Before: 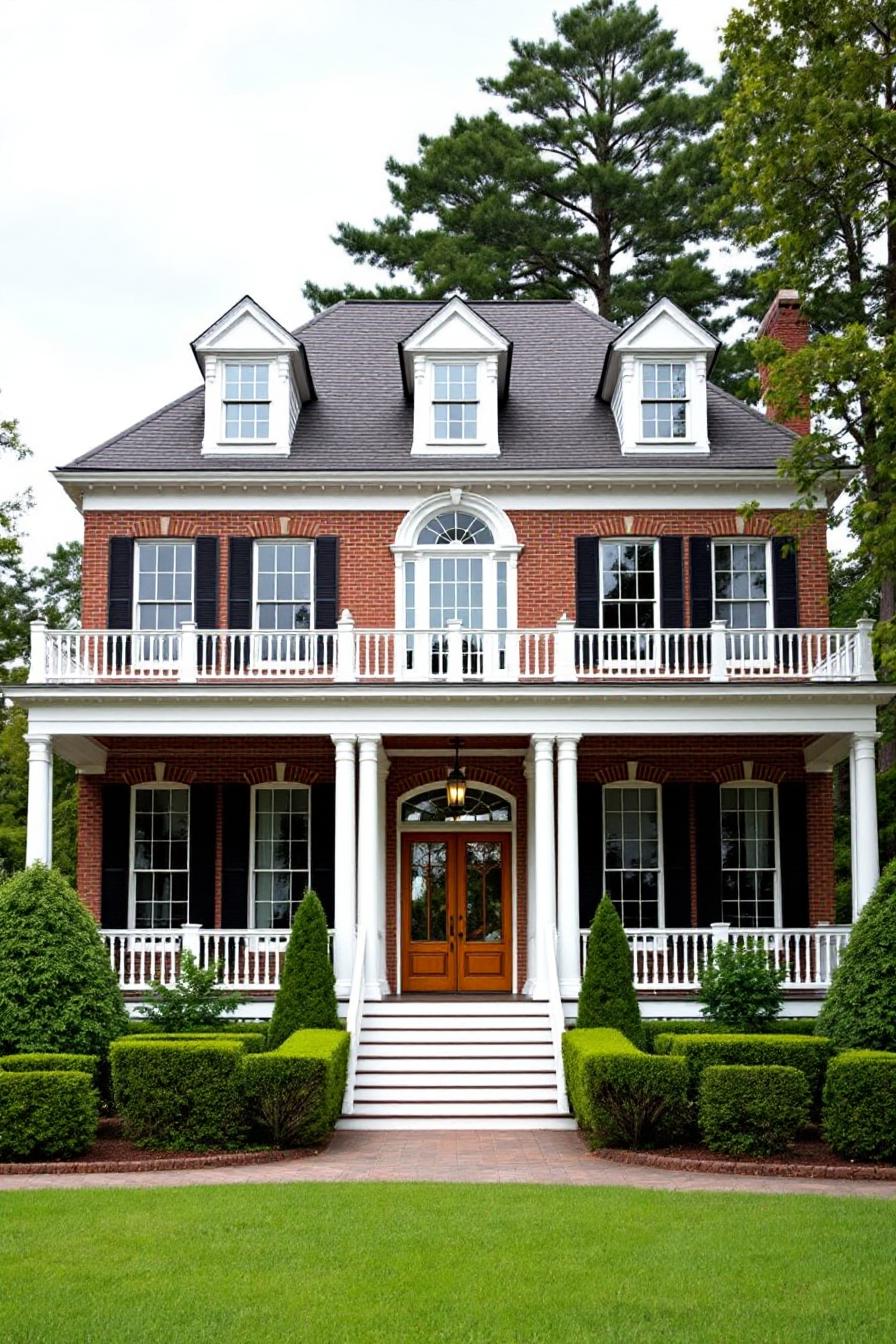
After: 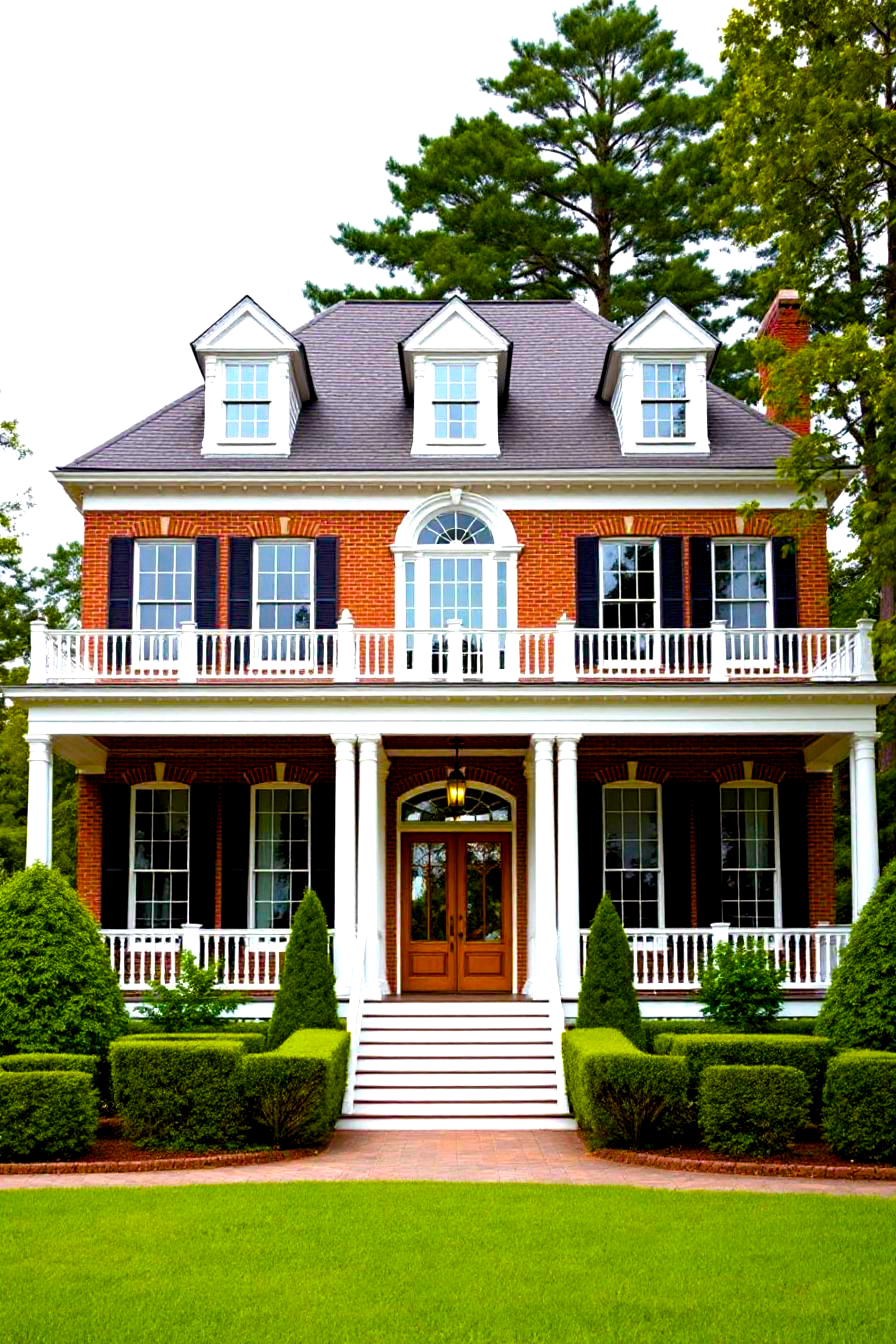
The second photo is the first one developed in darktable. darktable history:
exposure: black level correction 0.003, exposure 0.382 EV, compensate exposure bias true, compensate highlight preservation false
color balance rgb: power › luminance -3.516%, power › chroma 0.573%, power › hue 43.3°, linear chroma grading › global chroma 49.893%, perceptual saturation grading › global saturation 15.537%, perceptual saturation grading › highlights -18.996%, perceptual saturation grading › shadows 19.926%, global vibrance 50.552%
